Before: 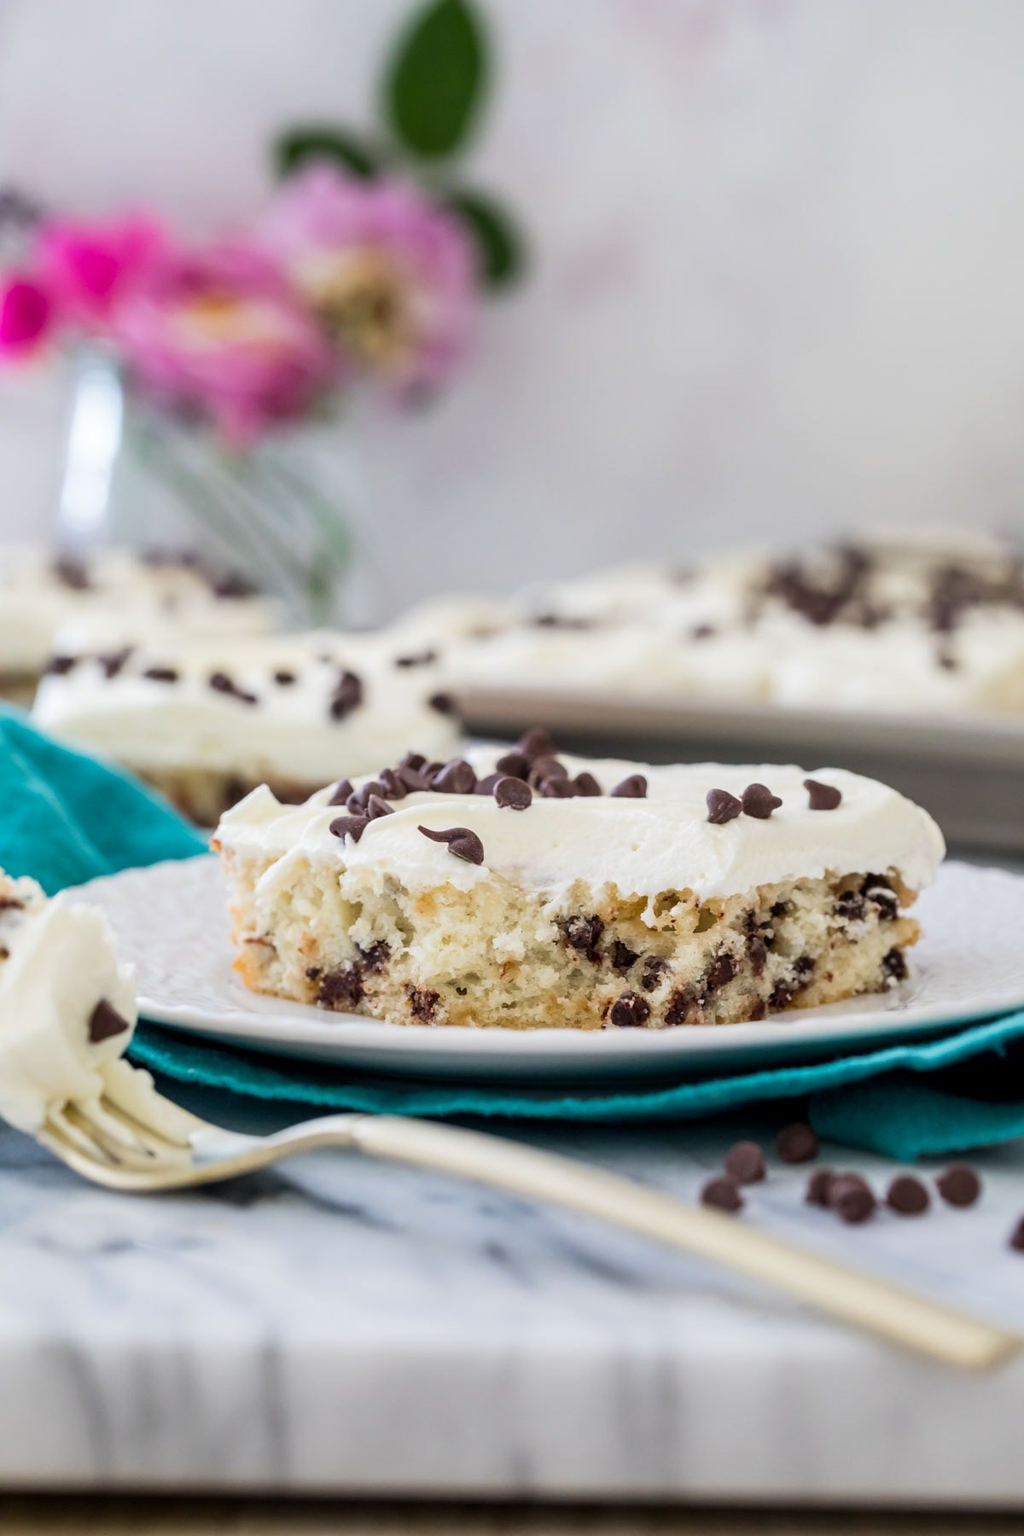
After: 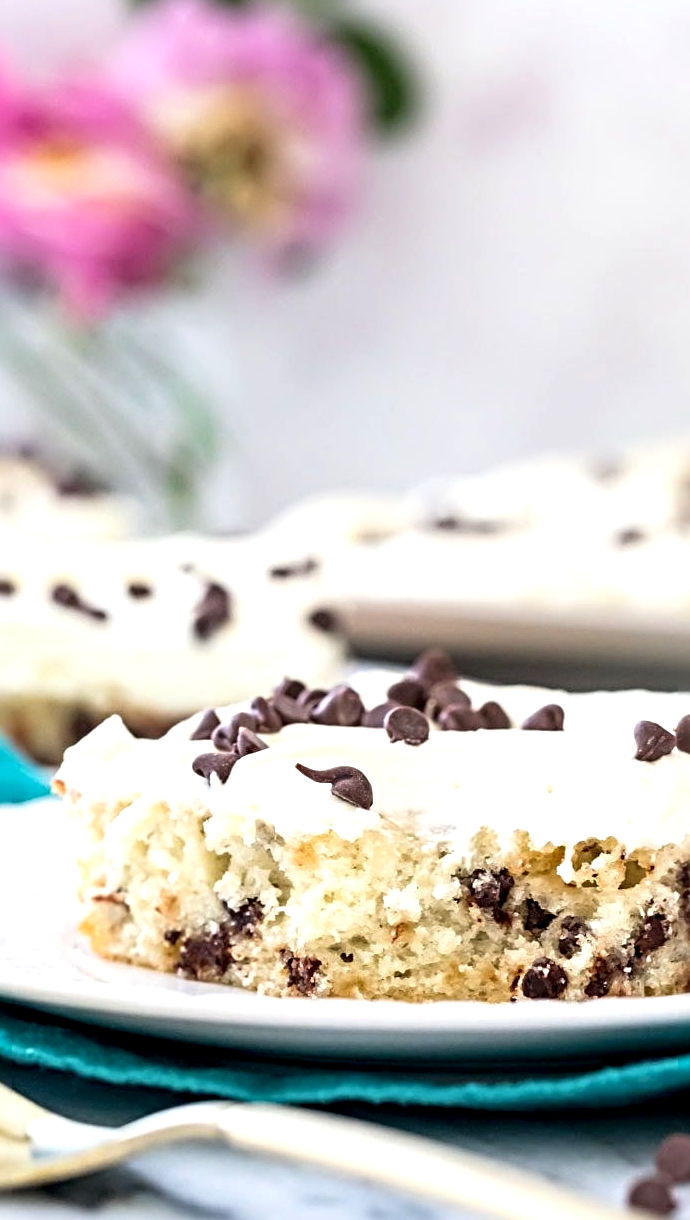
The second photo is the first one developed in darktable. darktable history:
exposure: black level correction 0.002, exposure 0.677 EV, compensate highlight preservation false
sharpen: radius 4.902
crop: left 16.206%, top 11.362%, right 26.245%, bottom 20.816%
